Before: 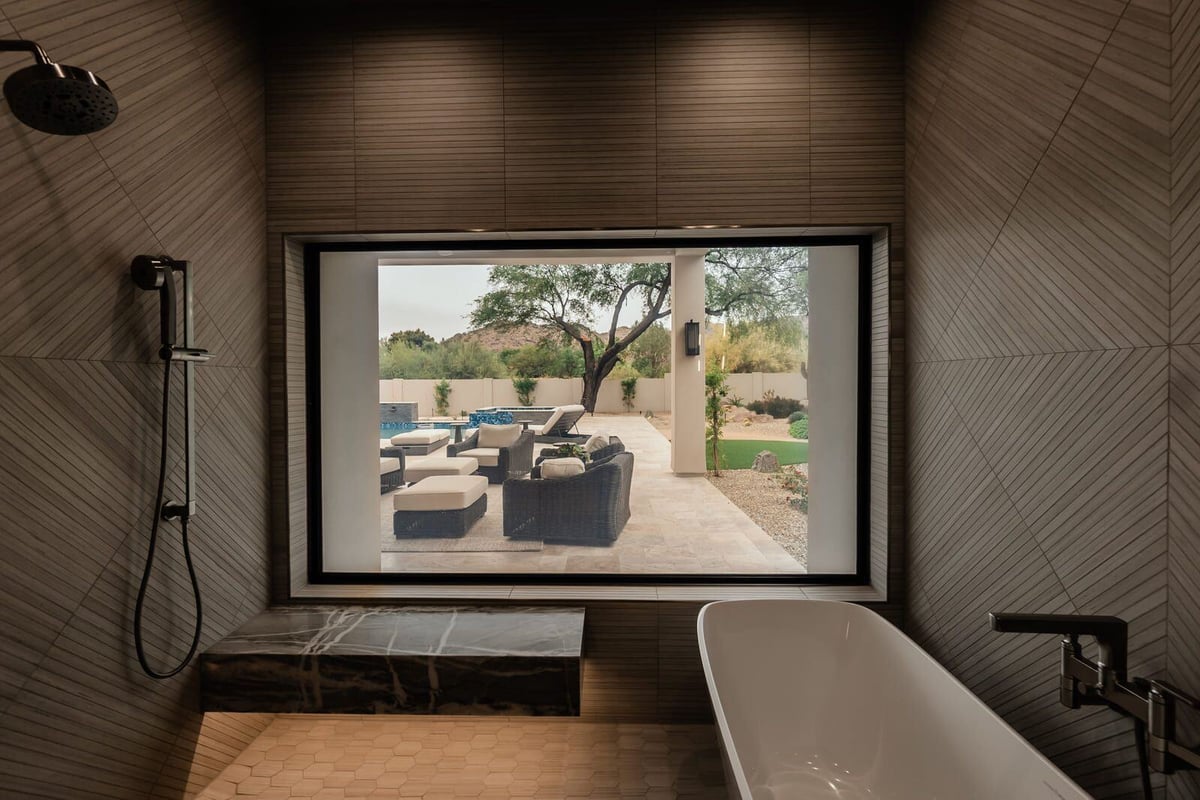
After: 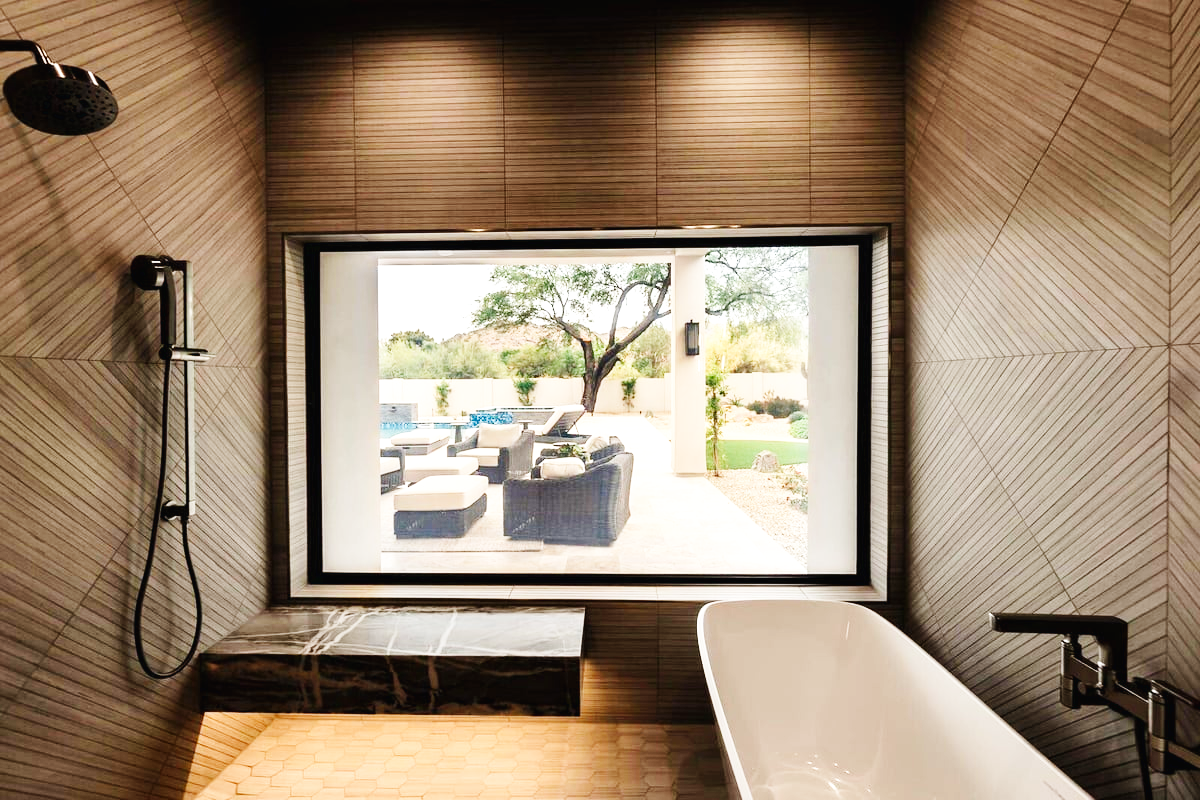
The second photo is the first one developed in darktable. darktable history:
base curve: curves: ch0 [(0, 0.003) (0.001, 0.002) (0.006, 0.004) (0.02, 0.022) (0.048, 0.086) (0.094, 0.234) (0.162, 0.431) (0.258, 0.629) (0.385, 0.8) (0.548, 0.918) (0.751, 0.988) (1, 1)], preserve colors none
exposure: exposure 0.6 EV, compensate highlight preservation false
tone equalizer: -7 EV 0.101 EV, edges refinement/feathering 500, mask exposure compensation -1.57 EV, preserve details no
